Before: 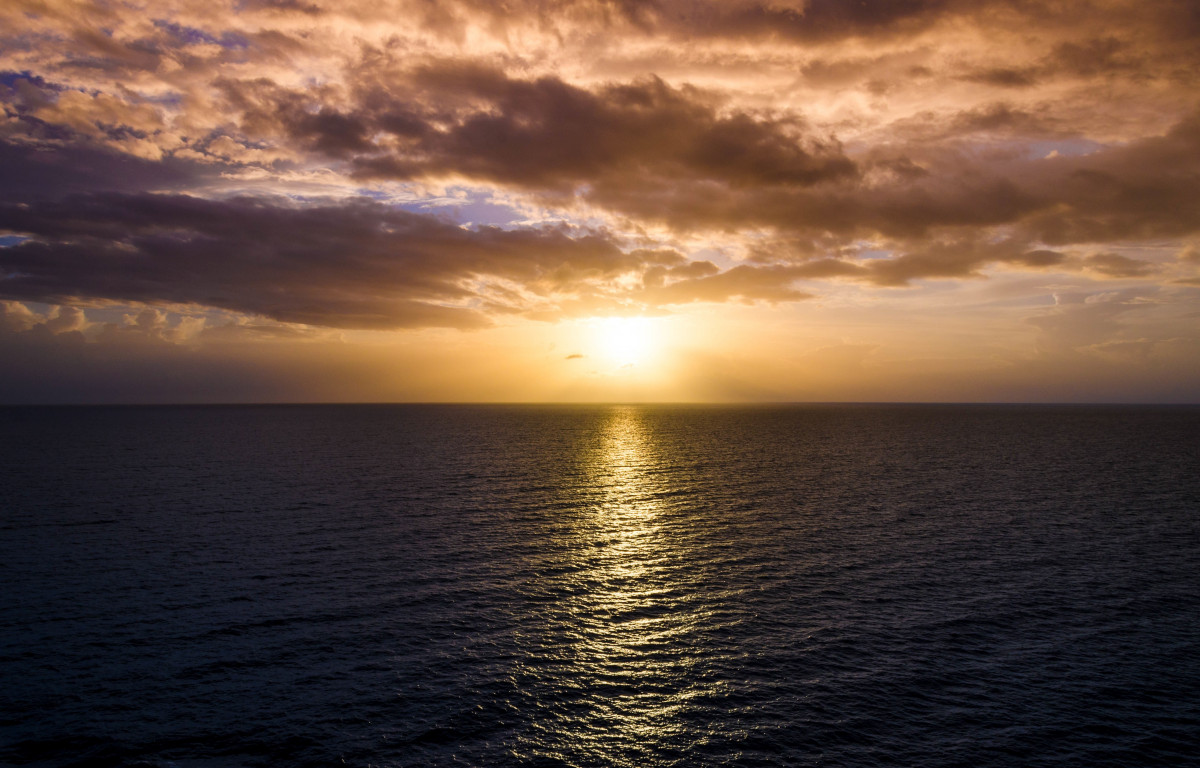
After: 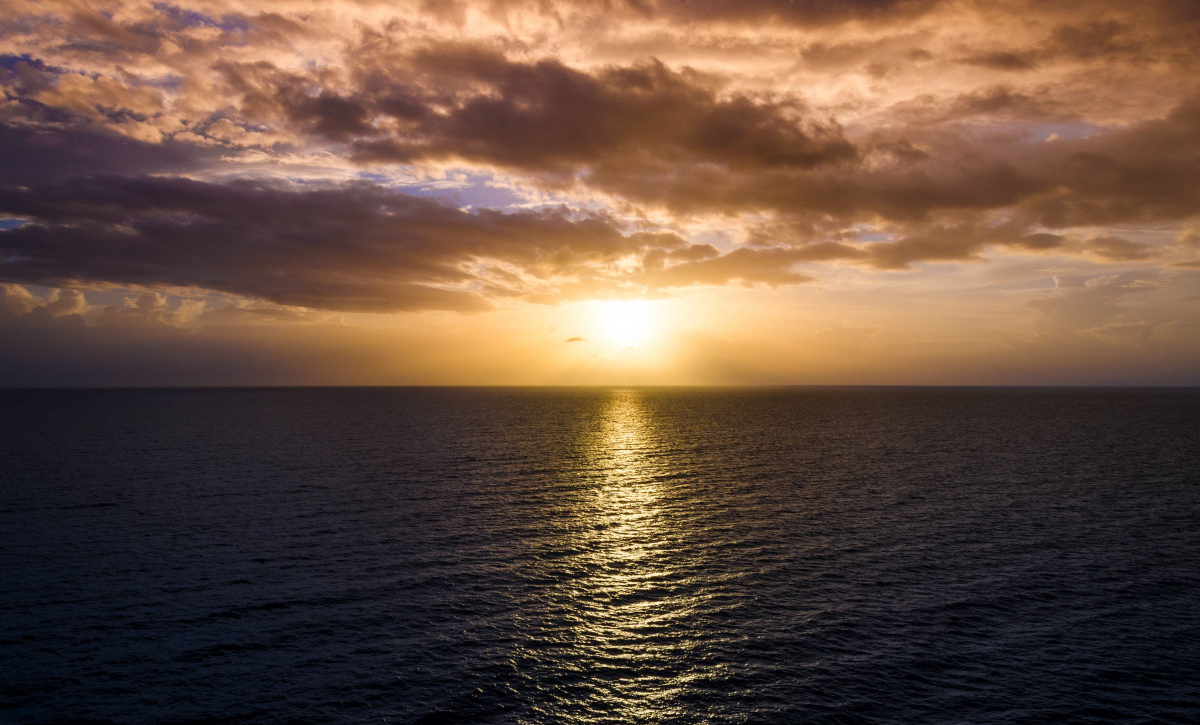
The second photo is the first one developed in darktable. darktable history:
crop and rotate: top 2.28%, bottom 3.223%
